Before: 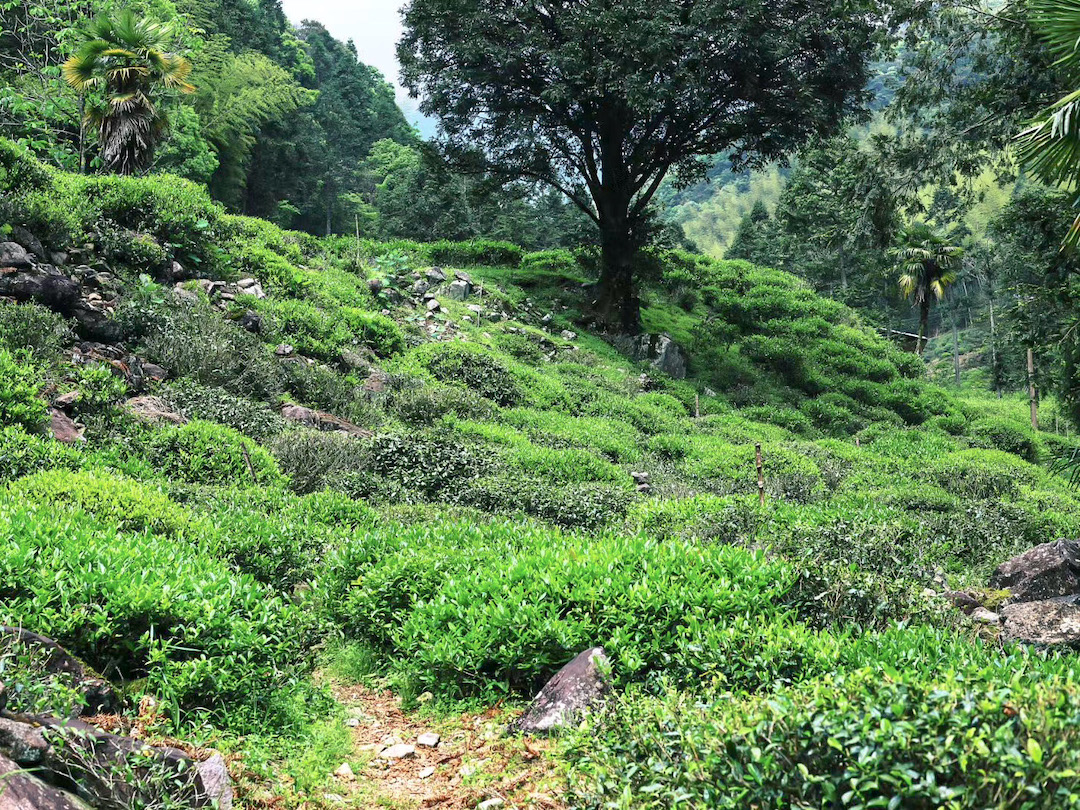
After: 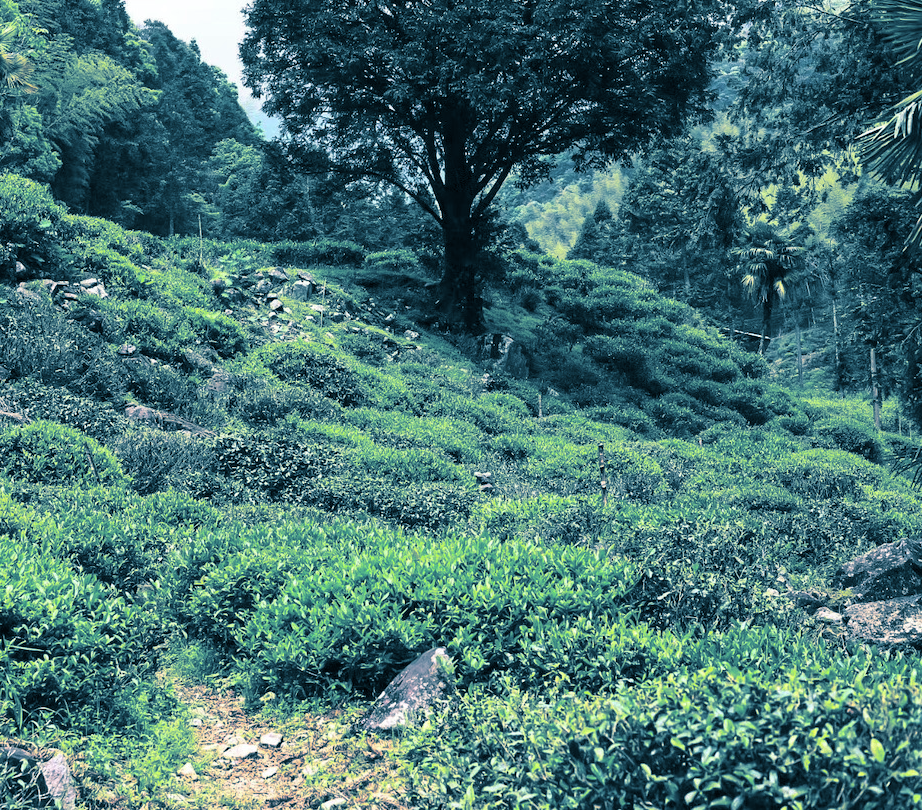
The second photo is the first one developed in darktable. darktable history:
split-toning: shadows › hue 212.4°, balance -70
crop and rotate: left 14.584%
